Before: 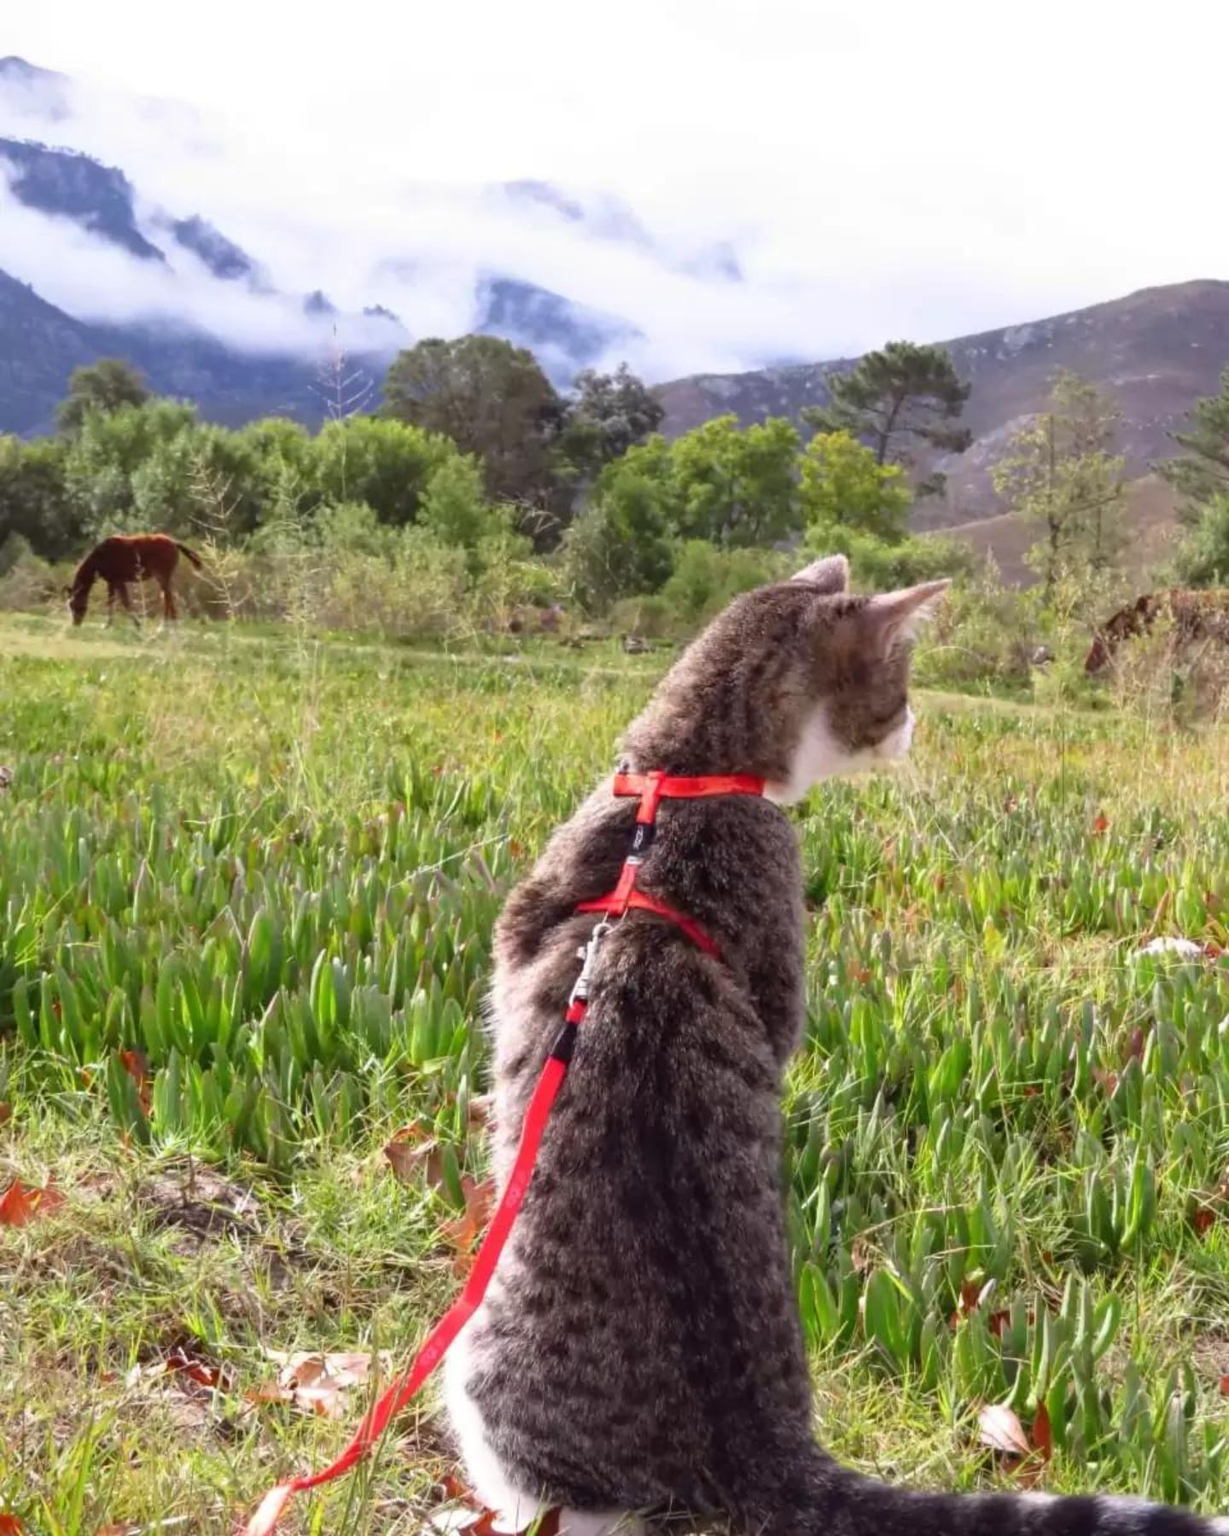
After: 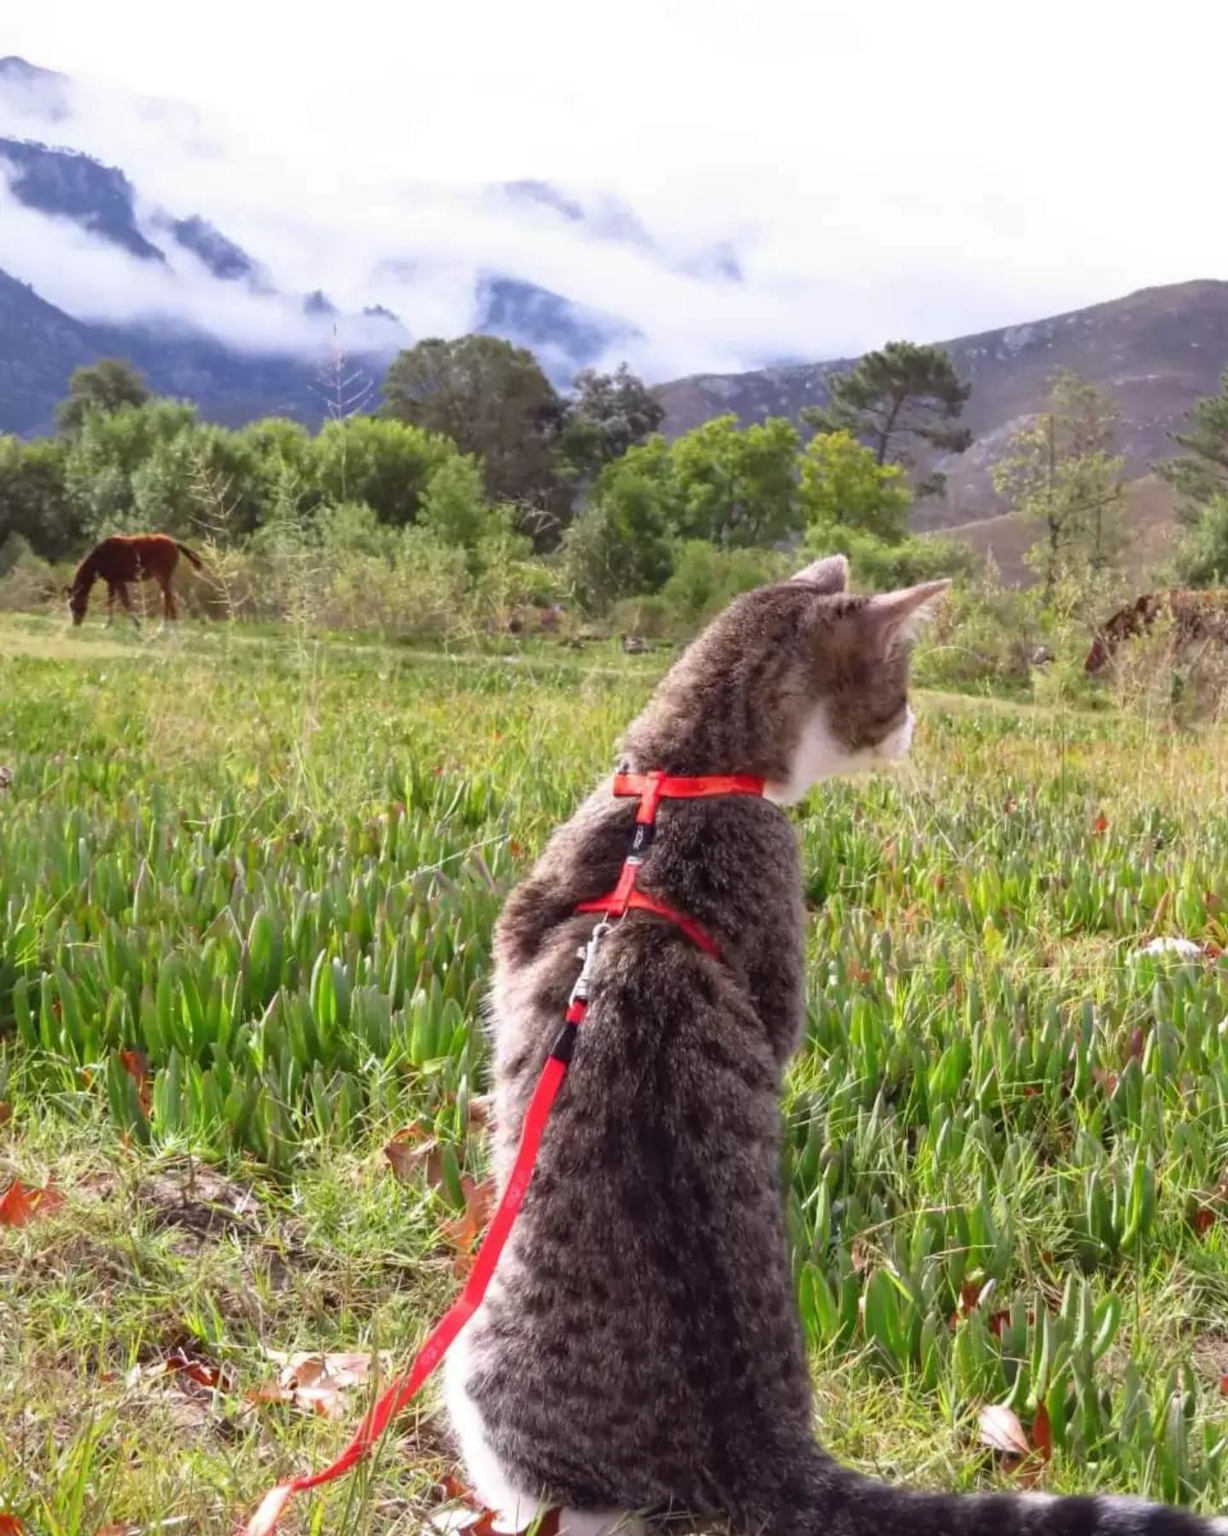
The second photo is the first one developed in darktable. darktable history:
shadows and highlights: shadows 25.64, highlights -23.28
